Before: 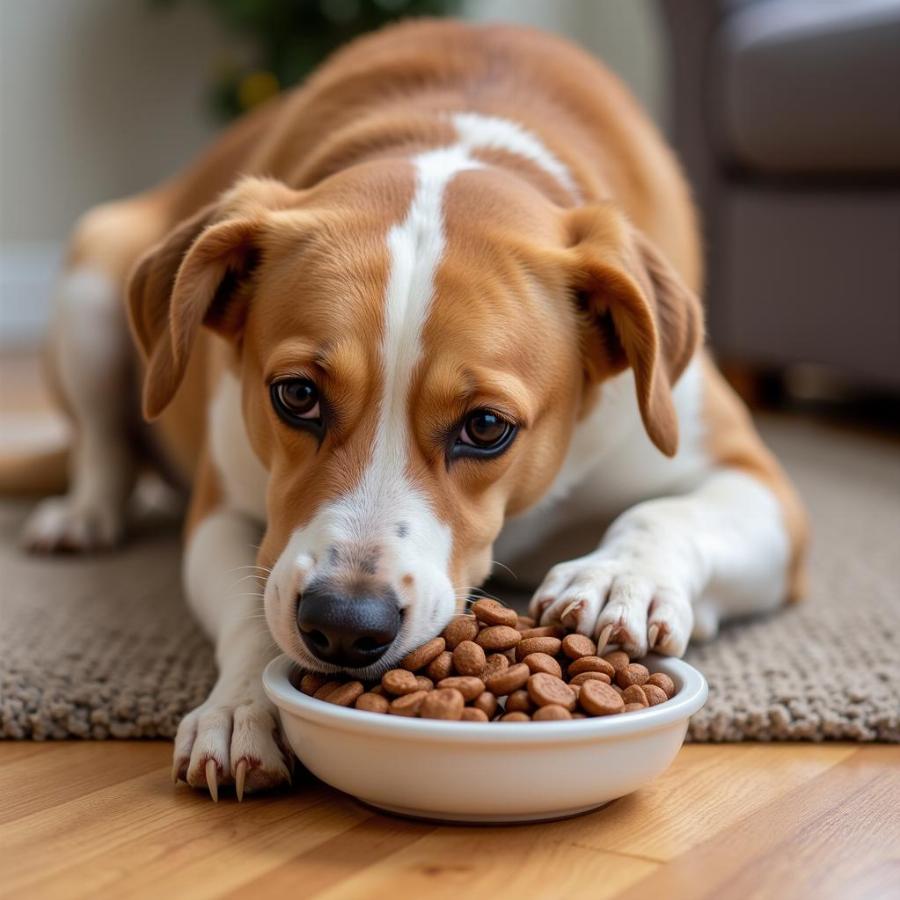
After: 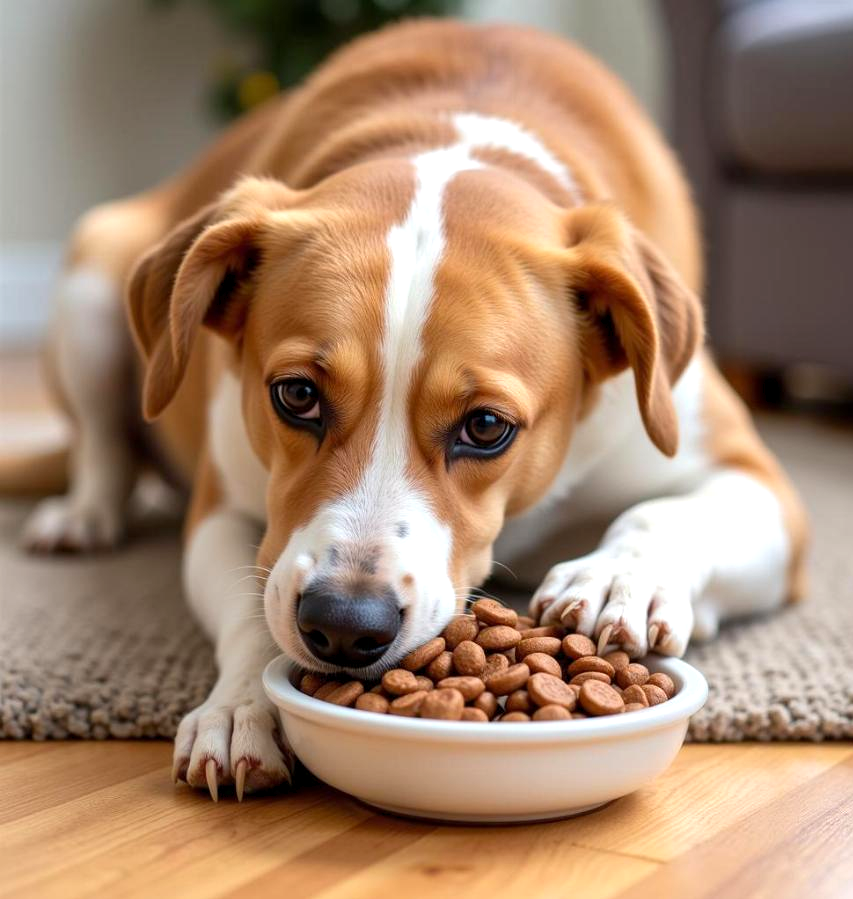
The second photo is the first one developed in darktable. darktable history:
crop and rotate: right 5.167%
exposure: black level correction 0.001, exposure 0.5 EV, compensate exposure bias true, compensate highlight preservation false
